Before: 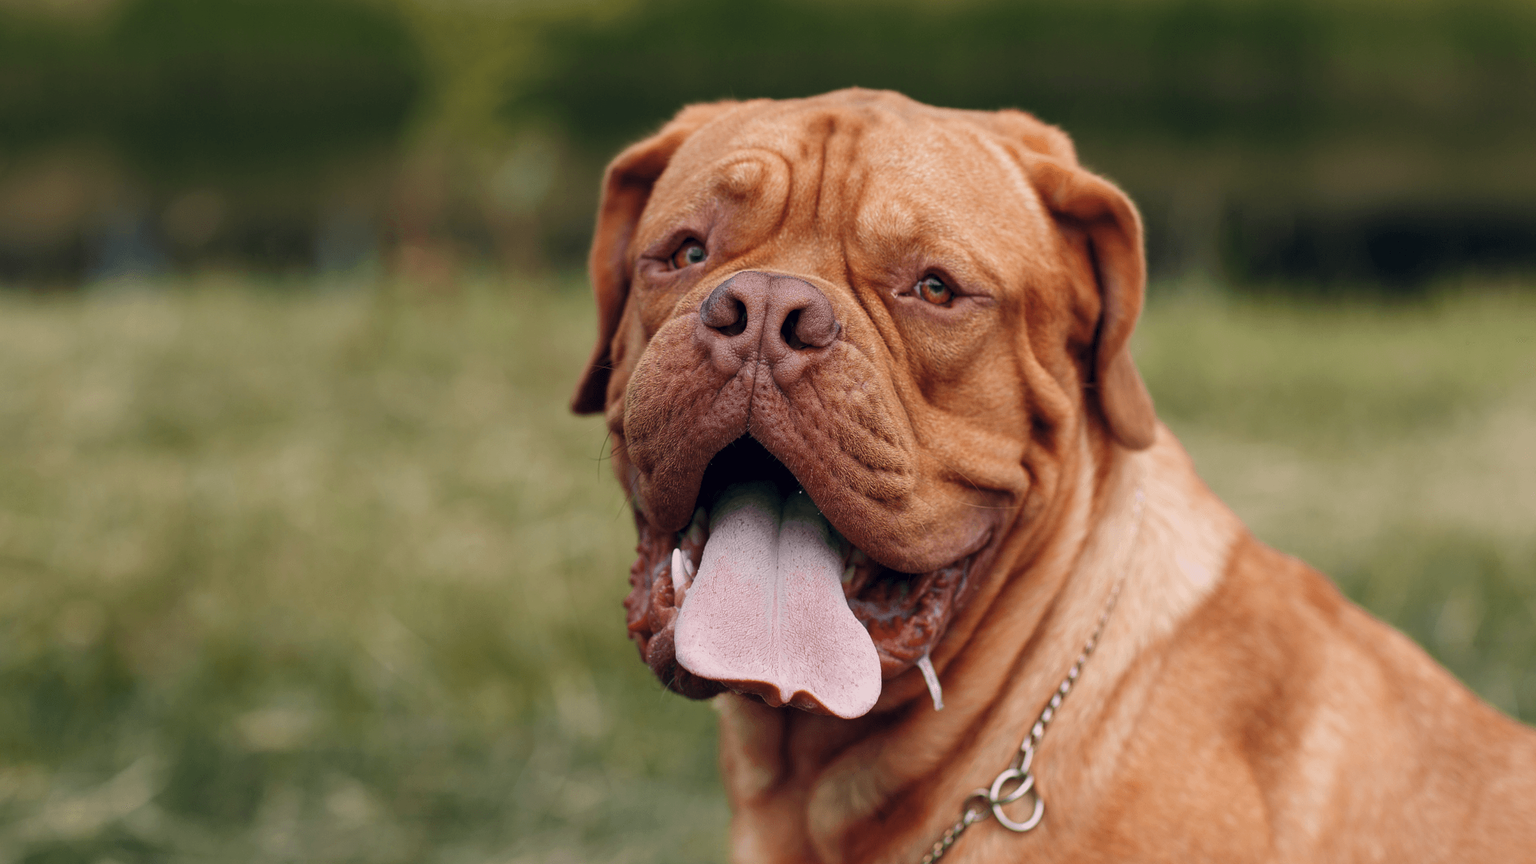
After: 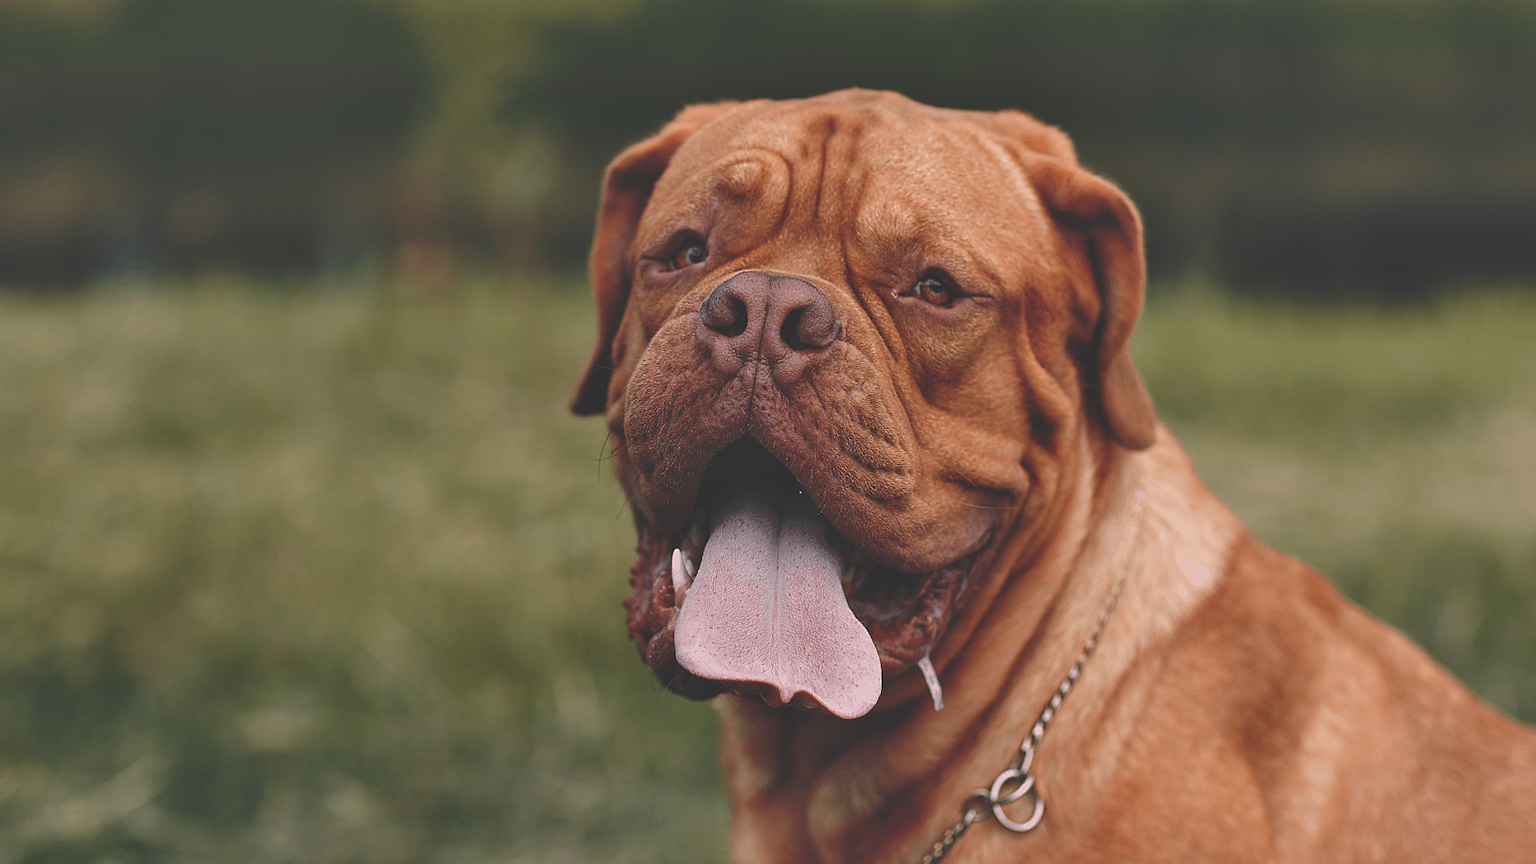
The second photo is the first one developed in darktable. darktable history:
sharpen: on, module defaults
rgb curve: curves: ch0 [(0, 0.186) (0.314, 0.284) (0.775, 0.708) (1, 1)], compensate middle gray true, preserve colors none
grain: coarseness 0.81 ISO, strength 1.34%, mid-tones bias 0%
shadows and highlights: shadows 49, highlights -41, soften with gaussian
